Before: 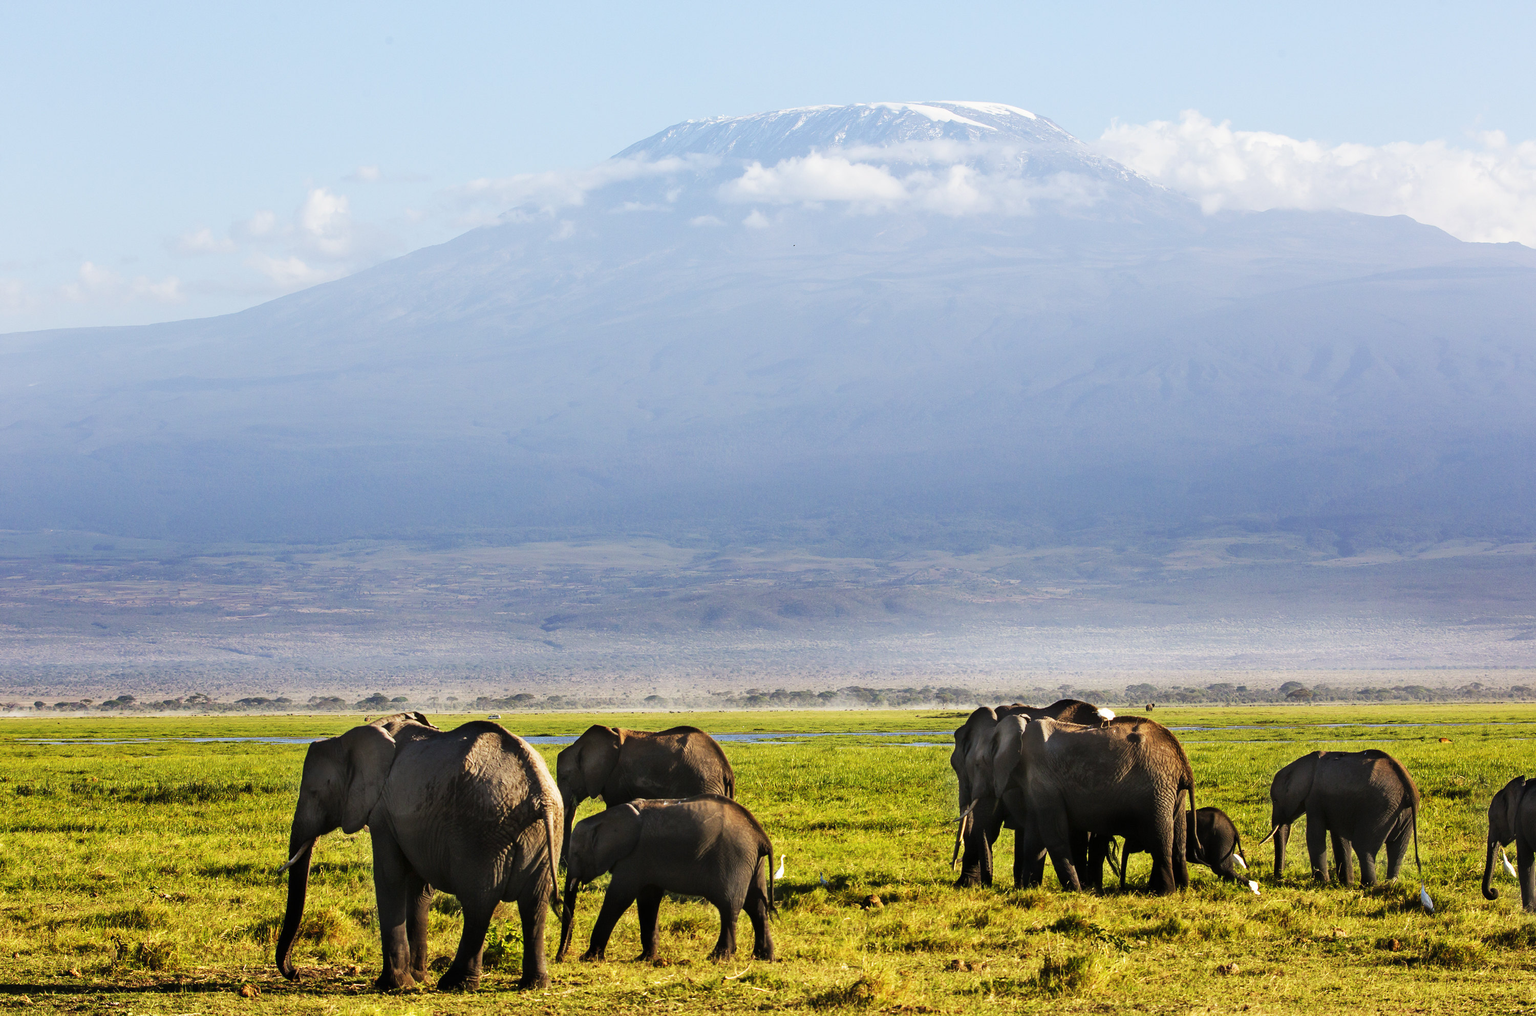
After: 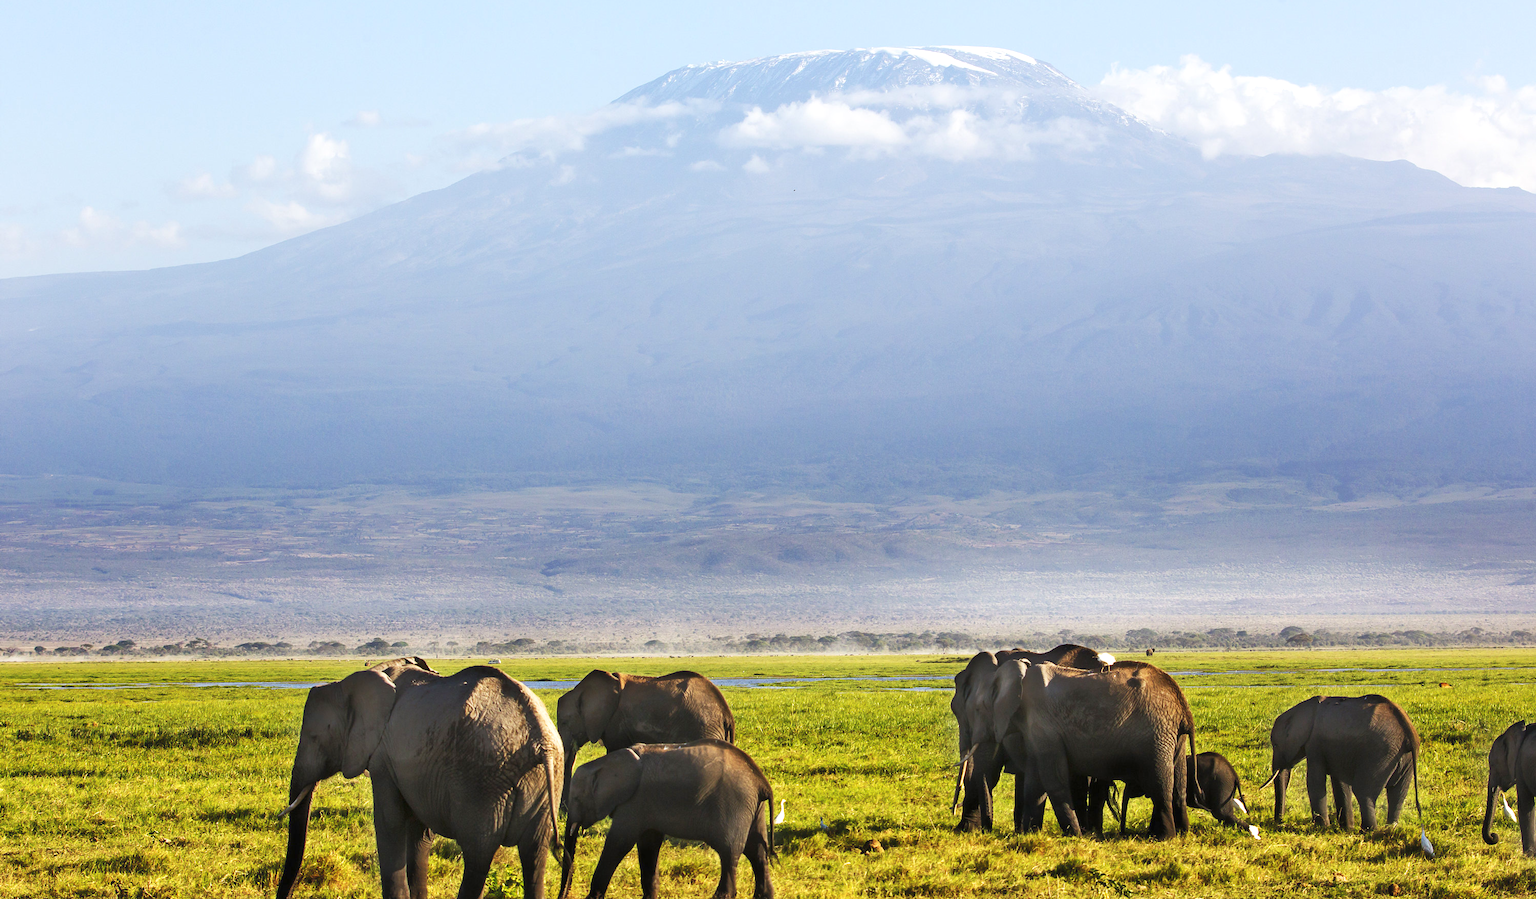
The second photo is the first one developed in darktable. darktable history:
exposure: black level correction 0, exposure 1.2 EV, compensate highlight preservation false
tone equalizer: -8 EV -0.028 EV, -7 EV 0.03 EV, -6 EV -0.006 EV, -5 EV 0.007 EV, -4 EV -0.043 EV, -3 EV -0.238 EV, -2 EV -0.691 EV, -1 EV -0.981 EV, +0 EV -0.997 EV
crop and rotate: top 5.474%, bottom 5.921%
